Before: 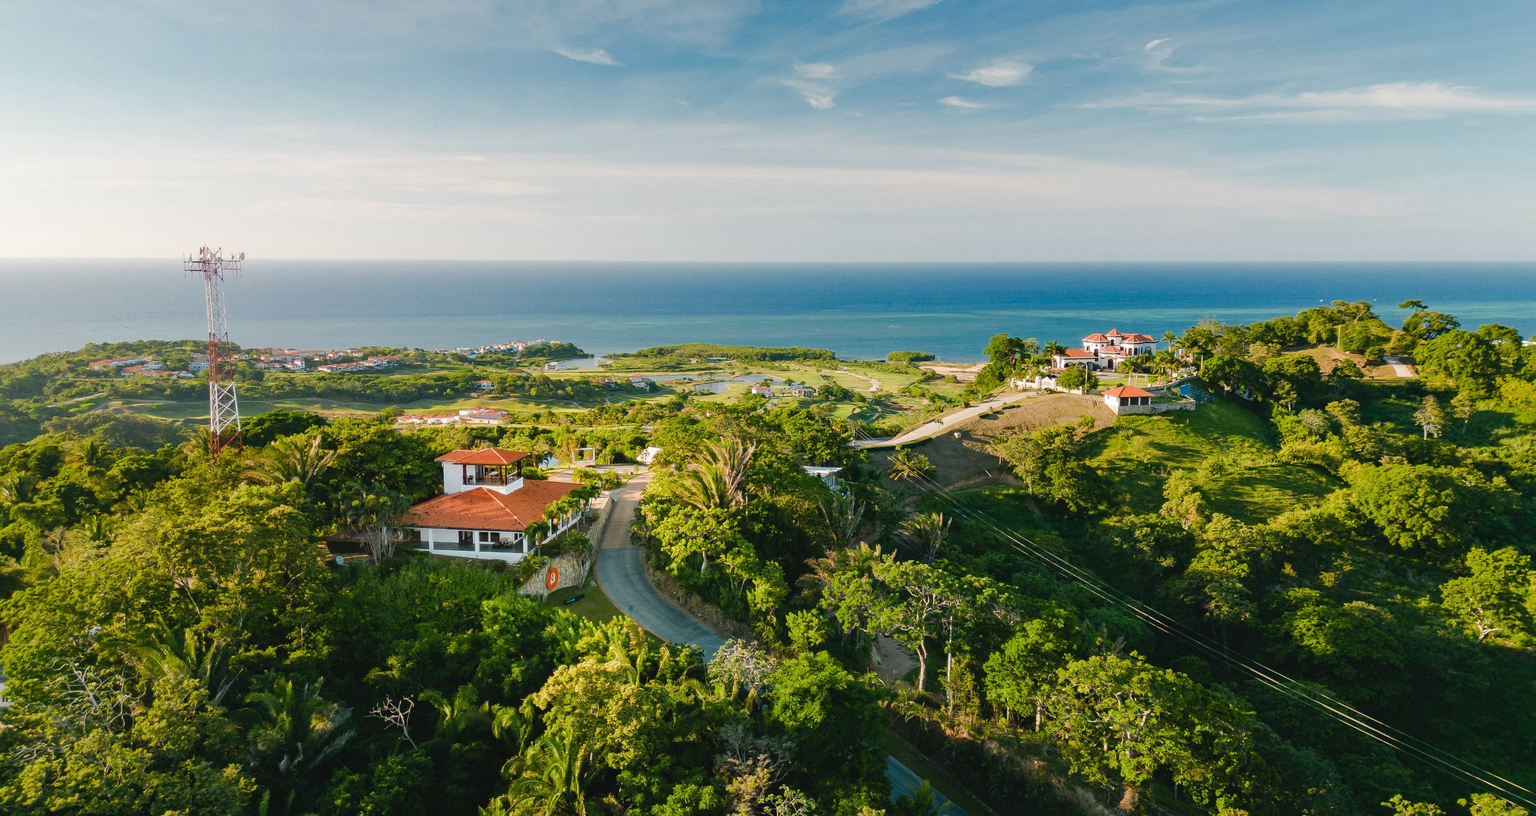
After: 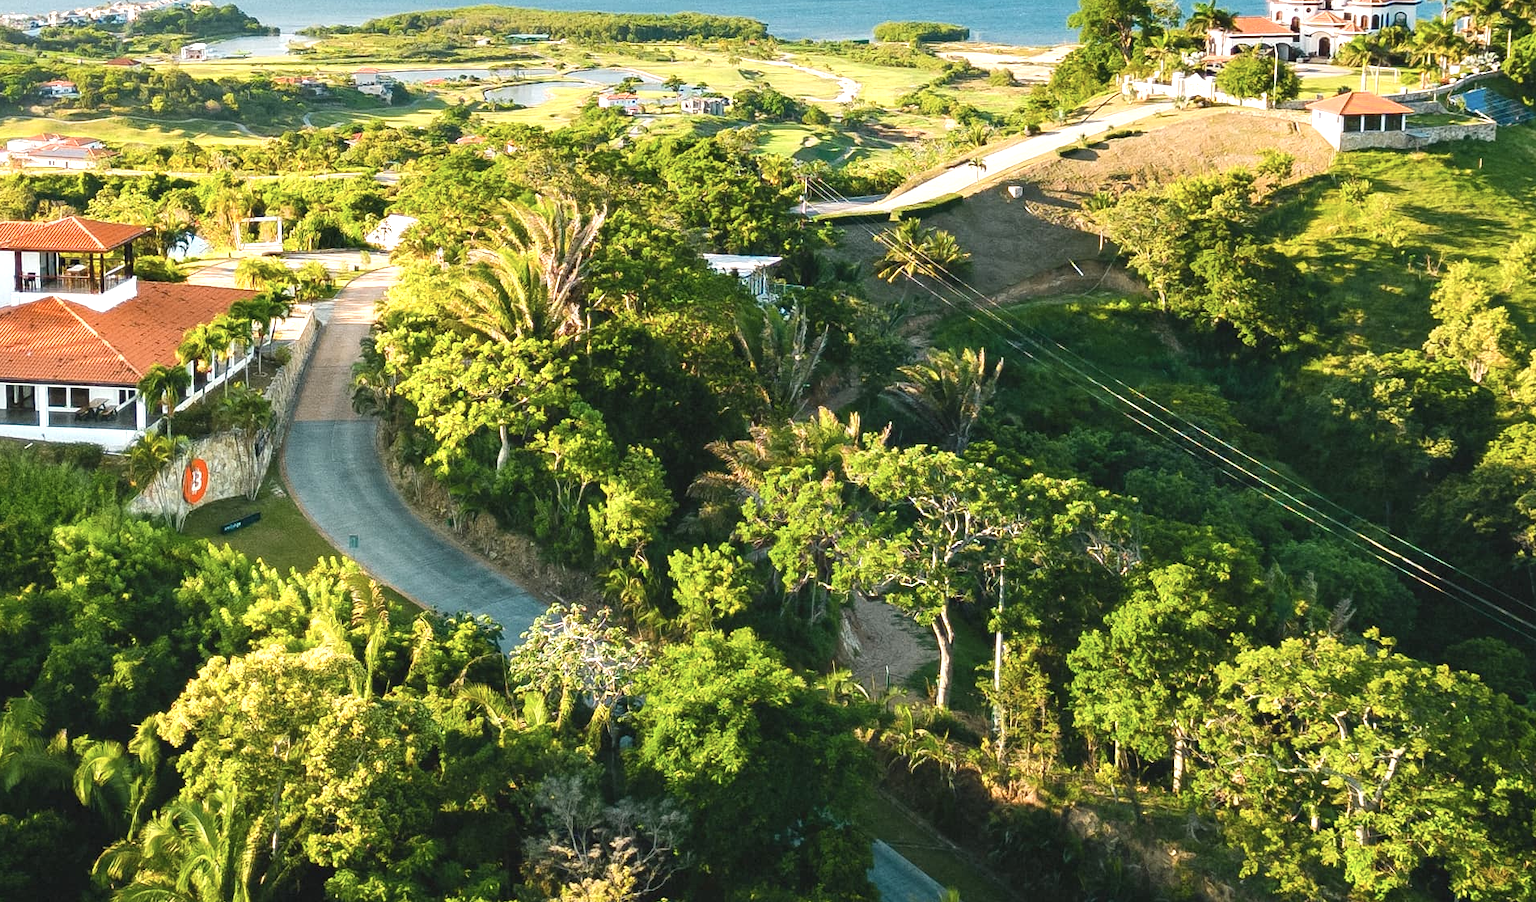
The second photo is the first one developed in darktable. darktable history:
exposure: exposure 0.921 EV, compensate highlight preservation false
crop: left 29.672%, top 41.786%, right 20.851%, bottom 3.487%
color contrast: green-magenta contrast 0.84, blue-yellow contrast 0.86
